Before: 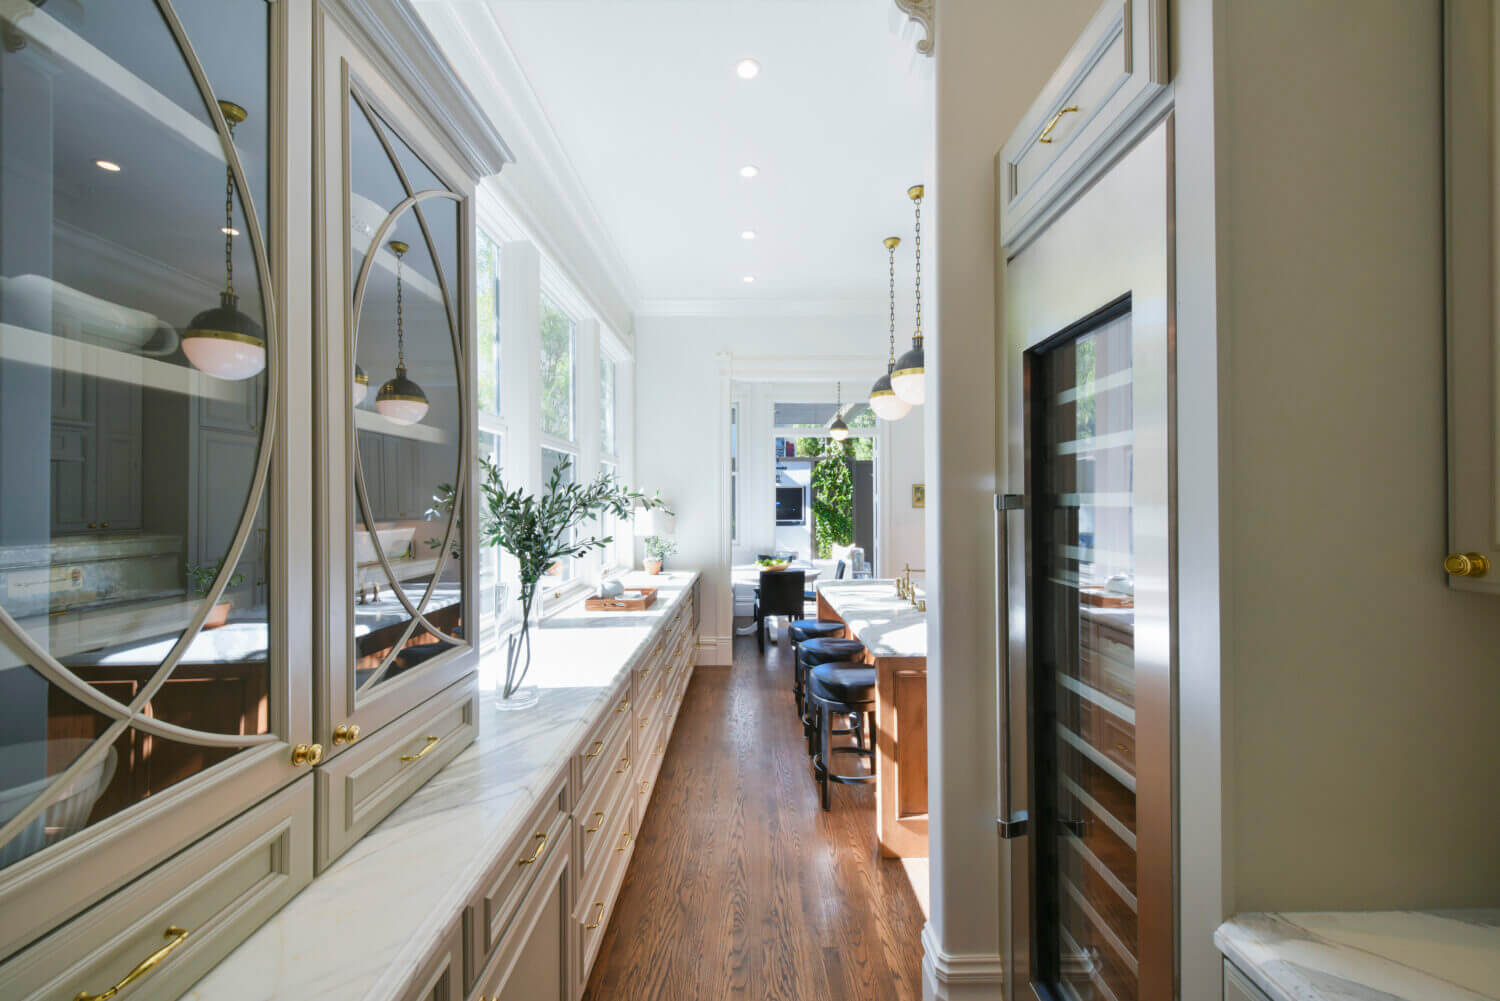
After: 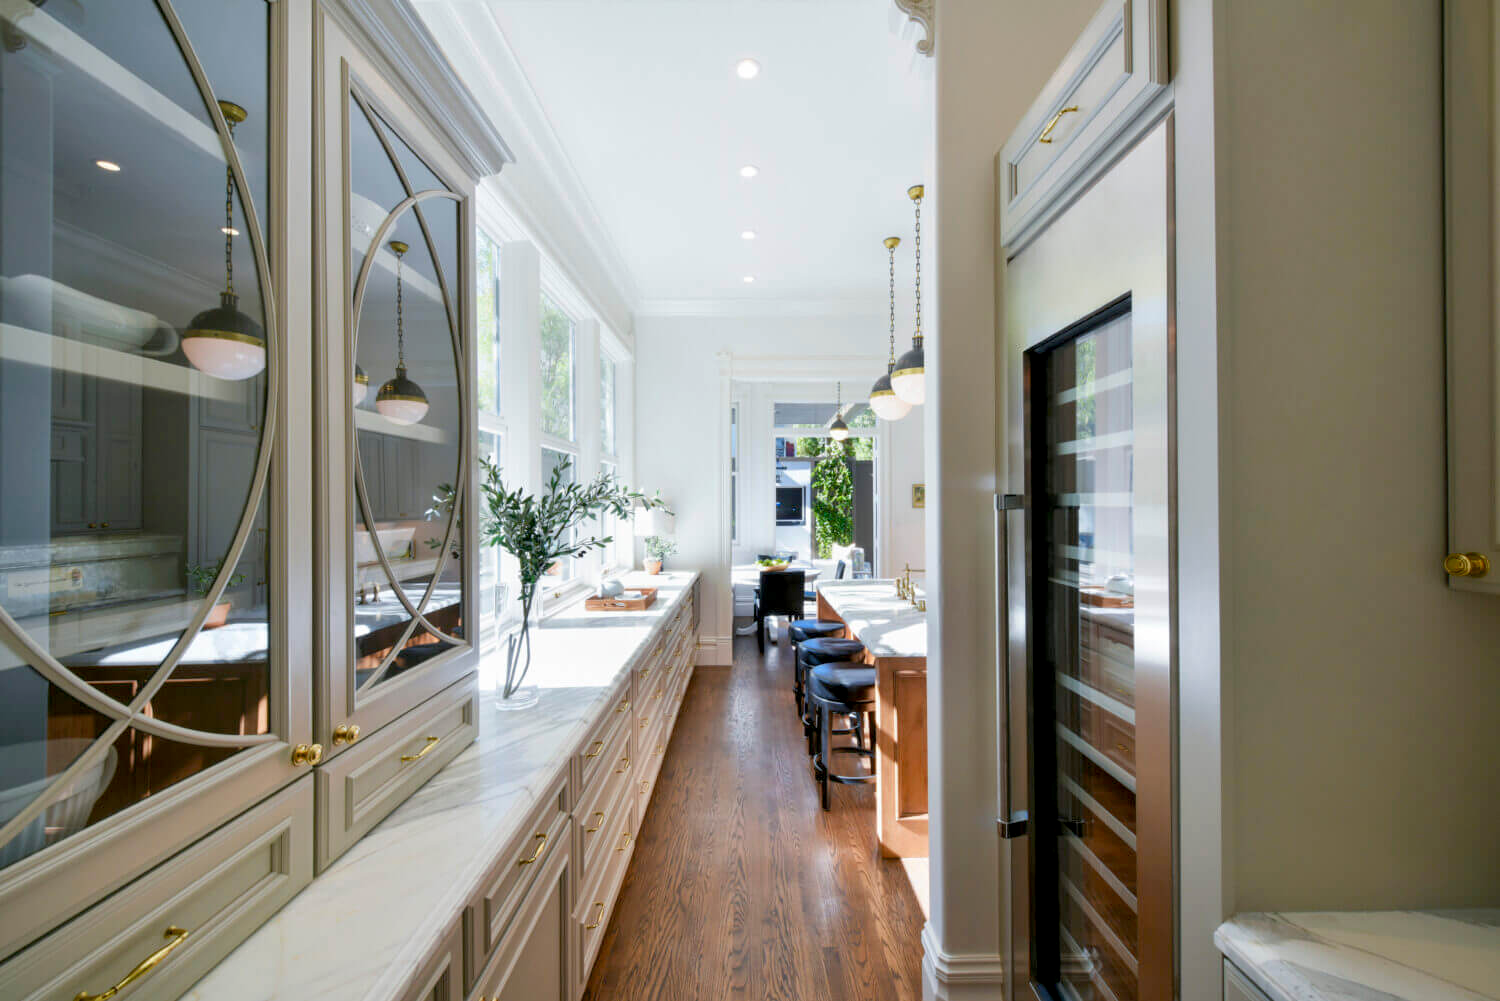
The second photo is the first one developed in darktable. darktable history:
exposure: black level correction 0.01, exposure 0.014 EV, compensate highlight preservation false
tone equalizer: on, module defaults
